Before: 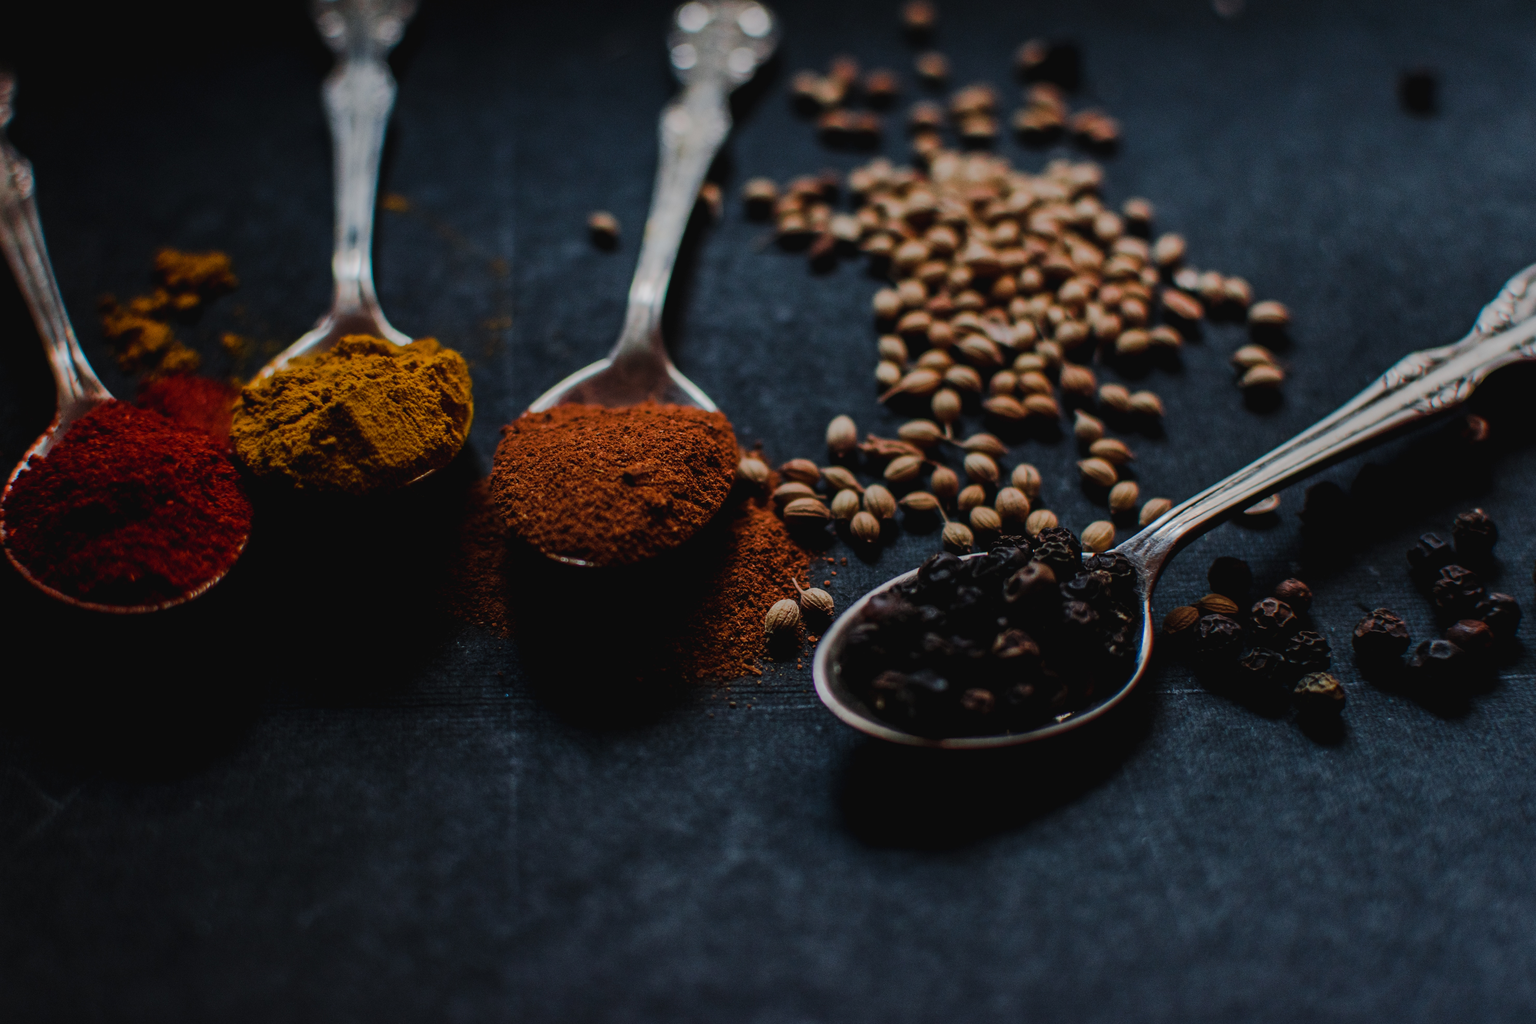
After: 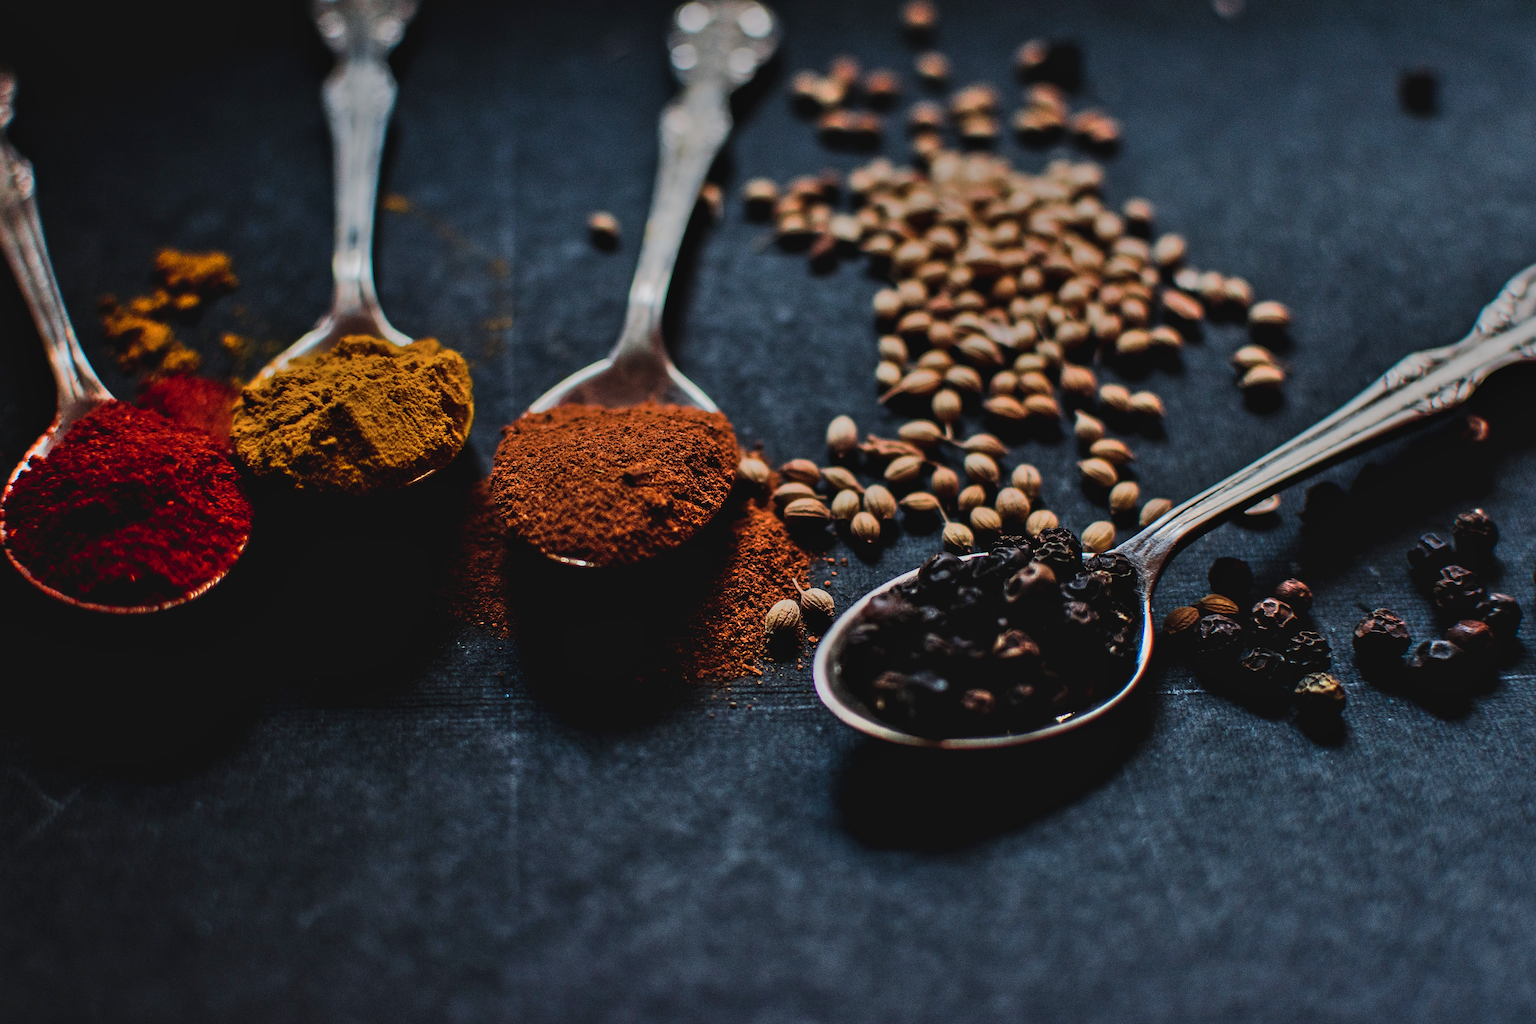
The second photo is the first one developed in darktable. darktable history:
color correction: saturation 0.98
sharpen: on, module defaults
shadows and highlights: low approximation 0.01, soften with gaussian
